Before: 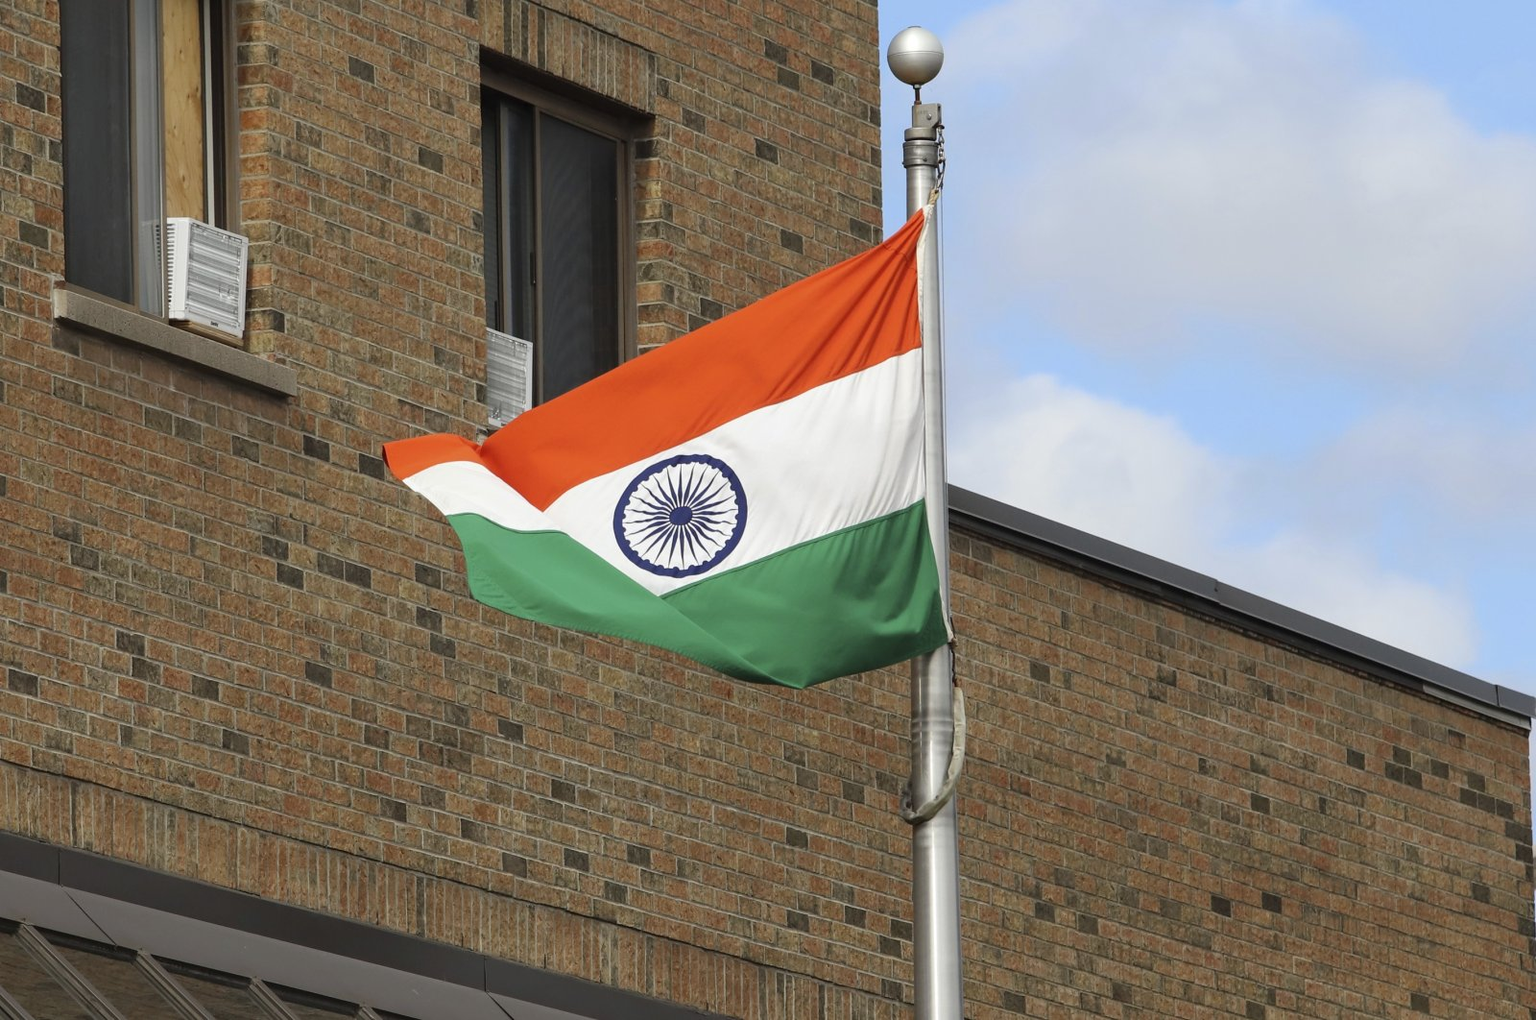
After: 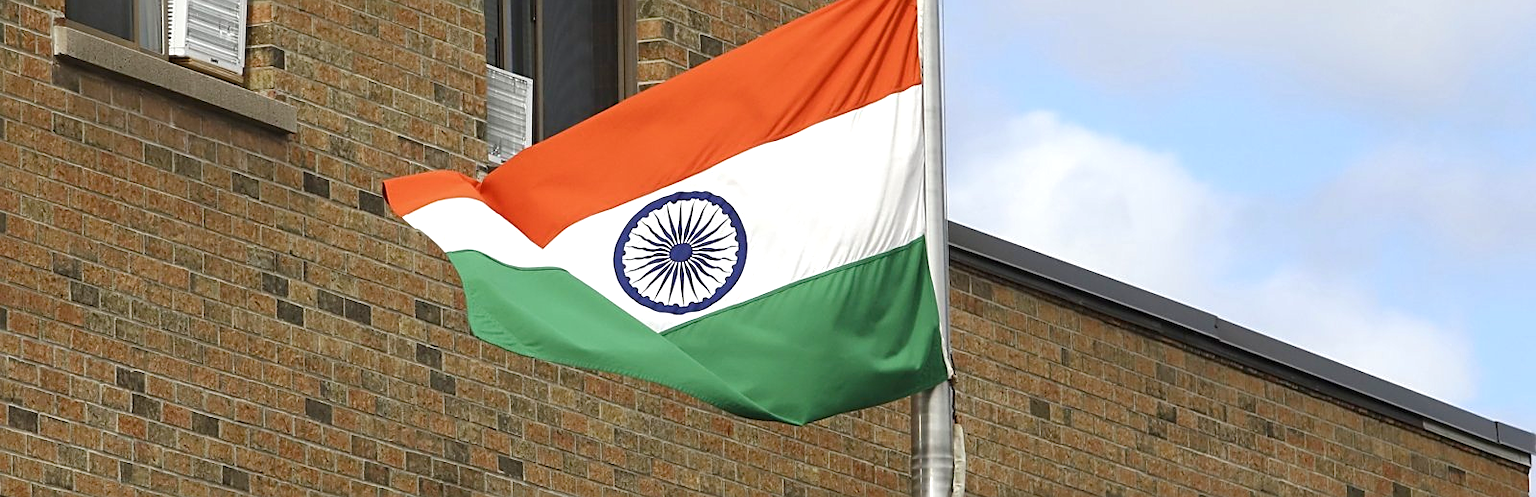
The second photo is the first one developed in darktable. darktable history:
crop and rotate: top 25.843%, bottom 25.333%
color balance rgb: perceptual saturation grading › global saturation -10.31%, perceptual saturation grading › highlights -27.07%, perceptual saturation grading › shadows 20.71%, perceptual brilliance grading › global brilliance 9.466%, global vibrance 41.468%
shadows and highlights: radius 126.92, shadows 21.27, highlights -21.43, highlights color adjustment 89.05%, low approximation 0.01
sharpen: on, module defaults
